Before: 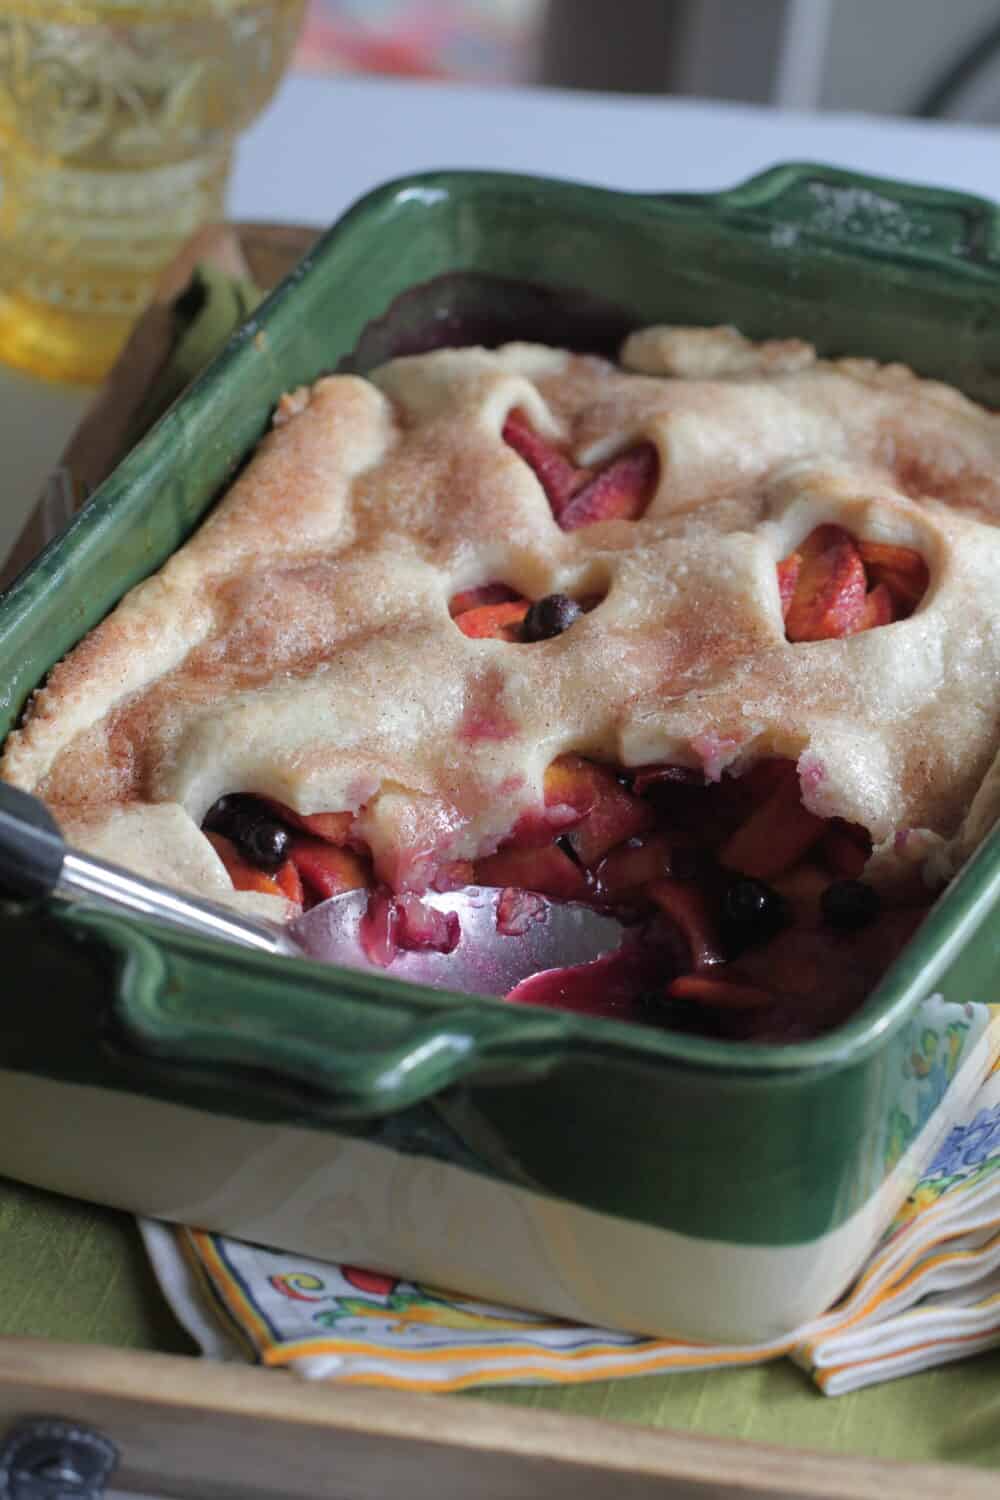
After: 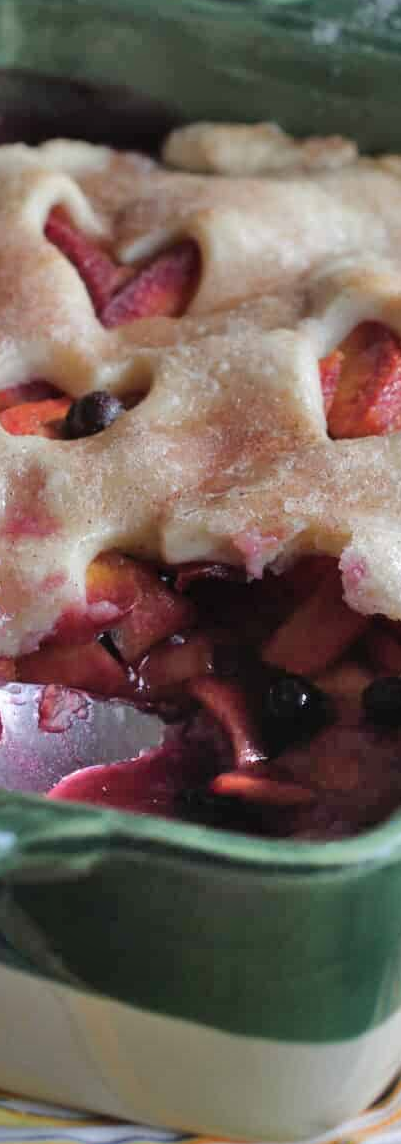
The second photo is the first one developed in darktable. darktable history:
shadows and highlights: shadows 75.13, highlights -24.03, soften with gaussian
crop: left 45.826%, top 13.546%, right 14.039%, bottom 10.147%
tone equalizer: edges refinement/feathering 500, mask exposure compensation -1.57 EV, preserve details no
